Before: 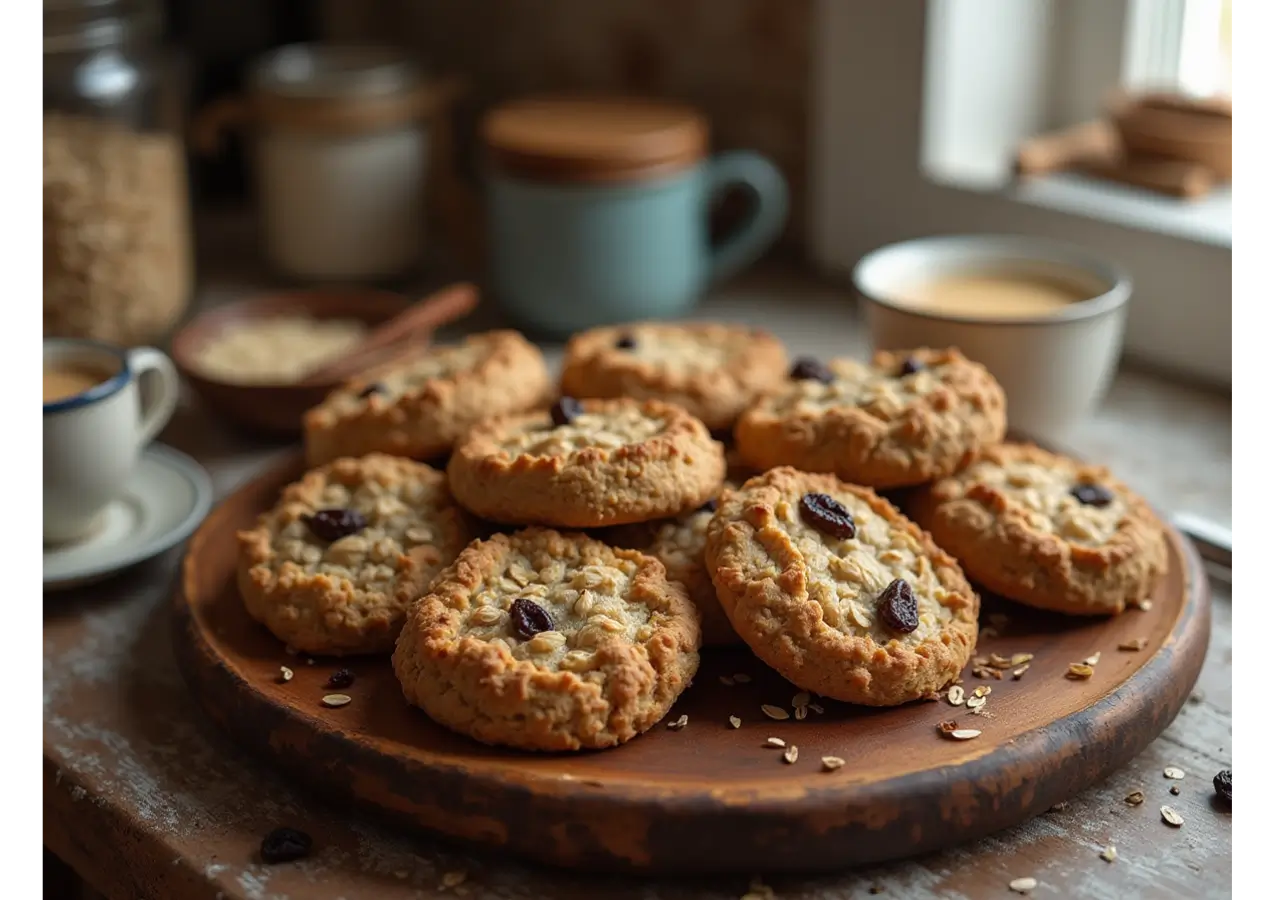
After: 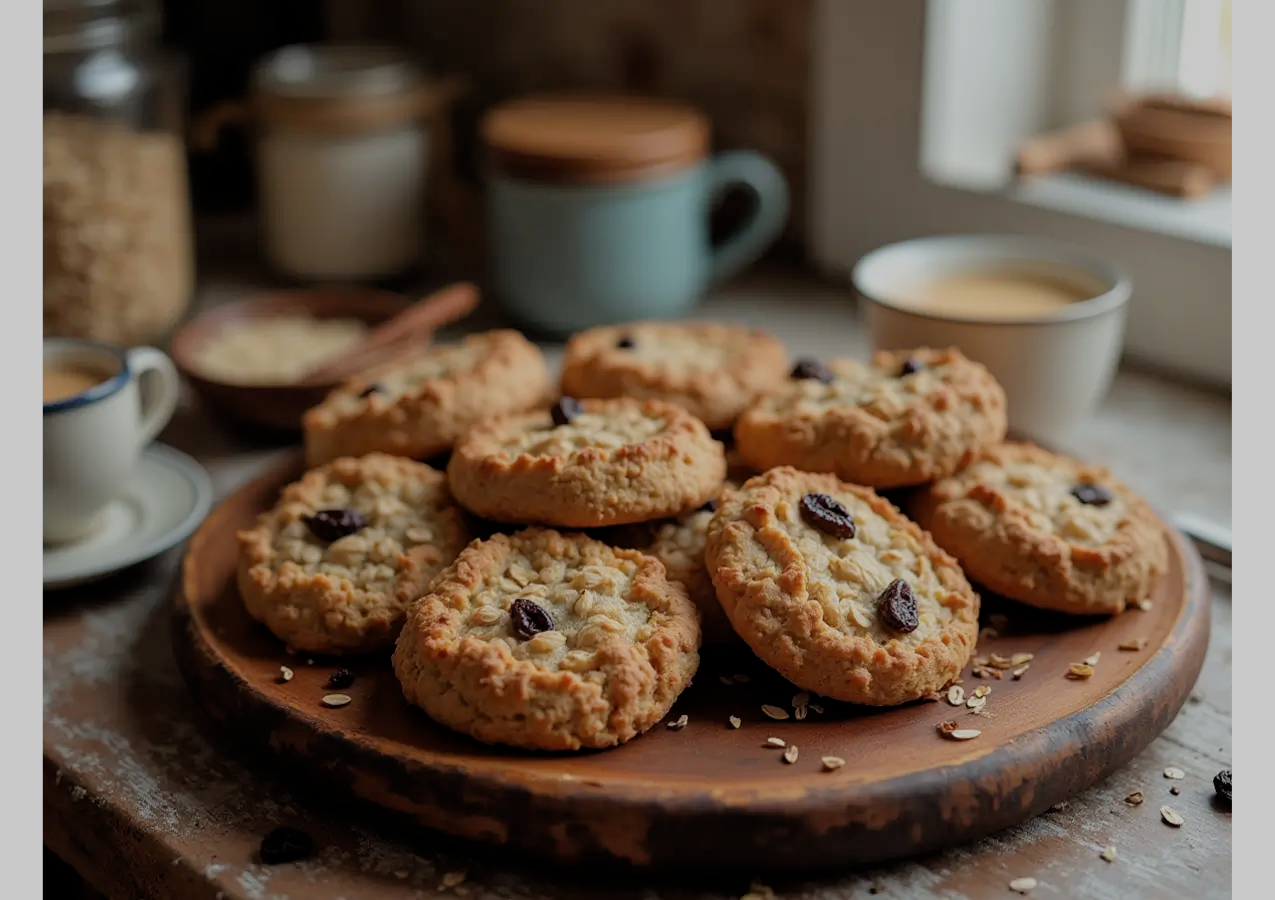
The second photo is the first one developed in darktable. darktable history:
tone equalizer: edges refinement/feathering 500, mask exposure compensation -1.57 EV, preserve details guided filter
filmic rgb: black relative exposure -6.59 EV, white relative exposure 4.72 EV, hardness 3.16, contrast 0.803
